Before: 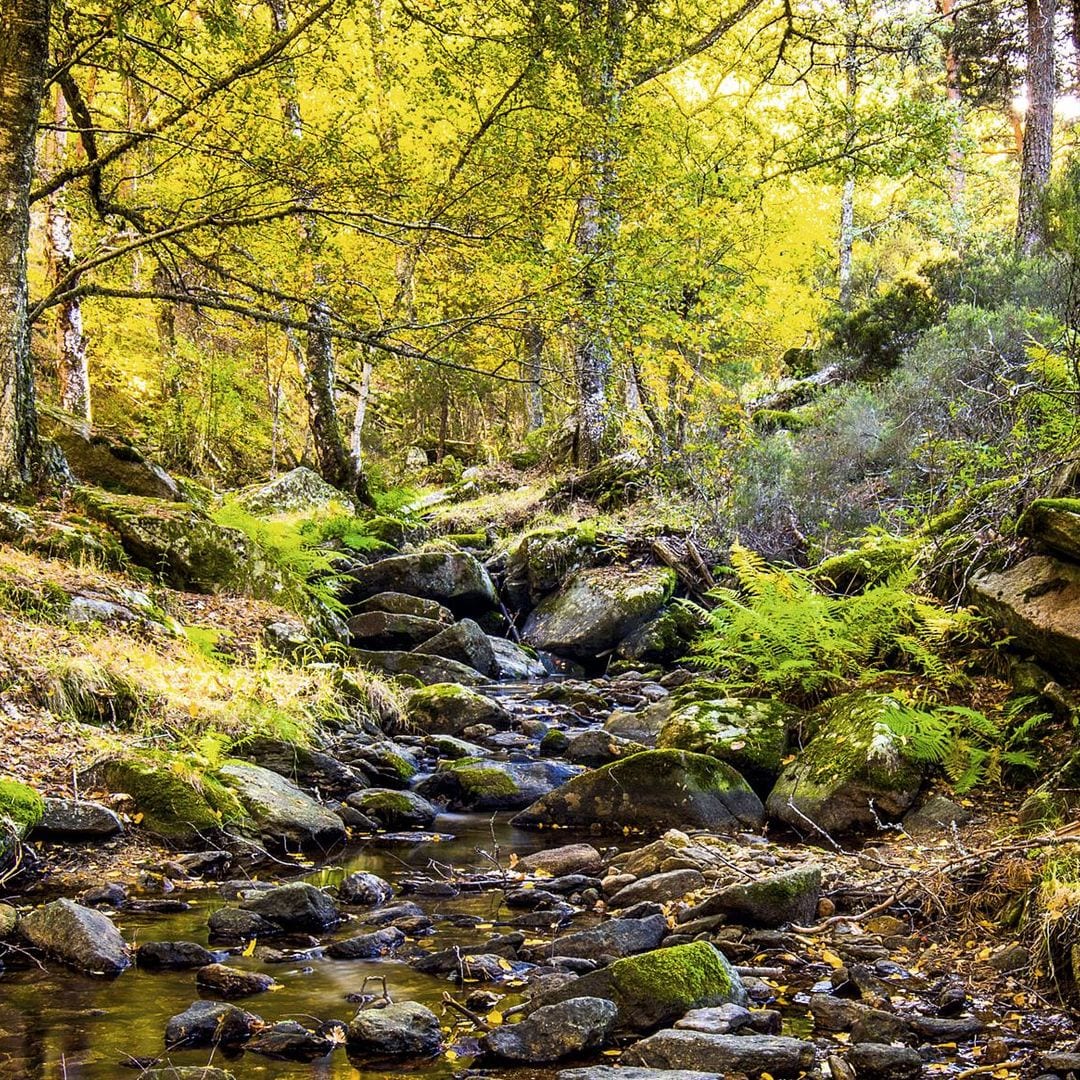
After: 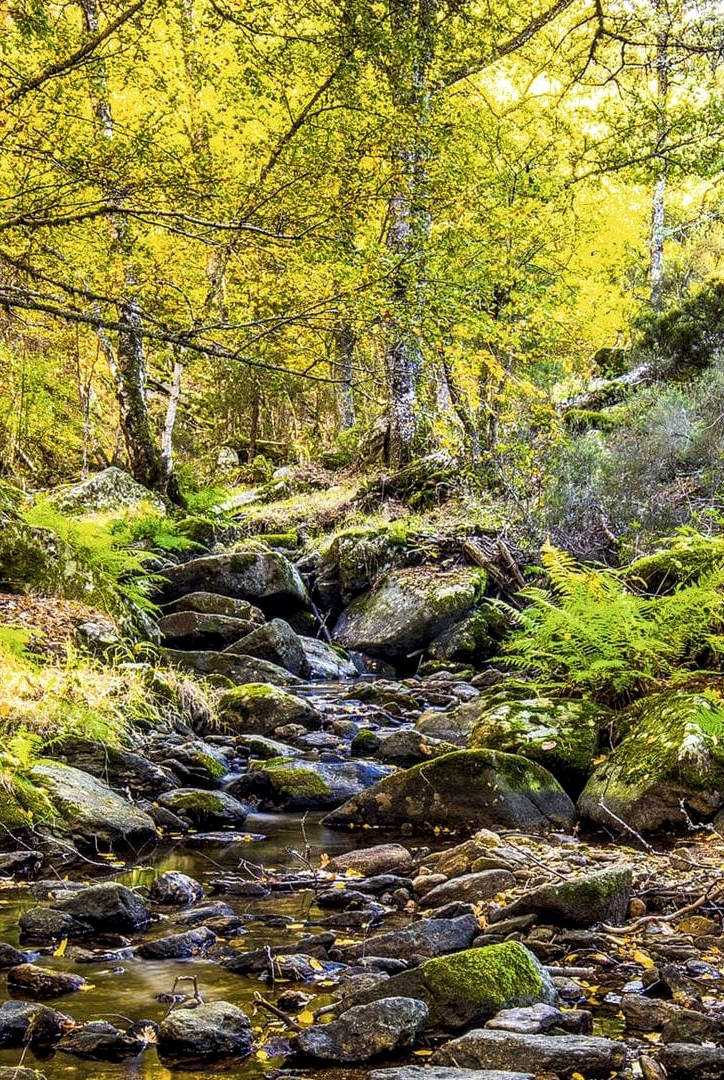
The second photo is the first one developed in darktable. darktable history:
local contrast: on, module defaults
crop and rotate: left 17.562%, right 15.353%
